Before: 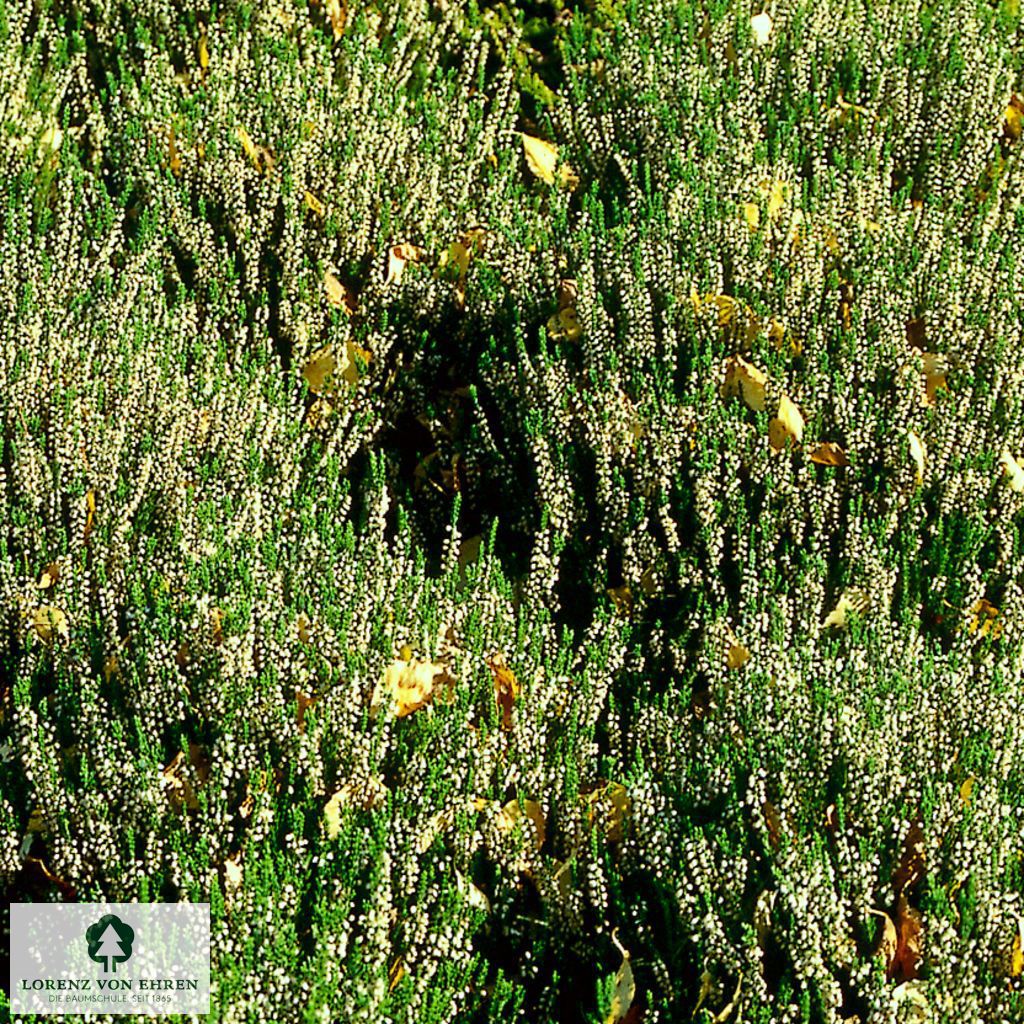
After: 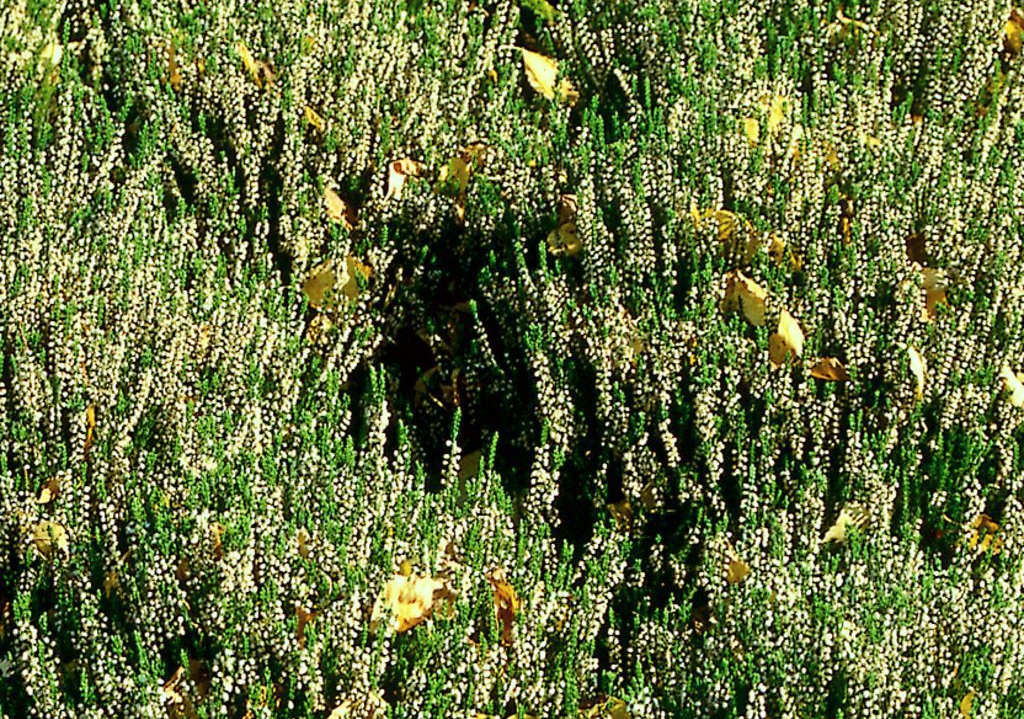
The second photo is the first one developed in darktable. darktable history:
crop and rotate: top 8.309%, bottom 21.415%
contrast brightness saturation: saturation -0.056
